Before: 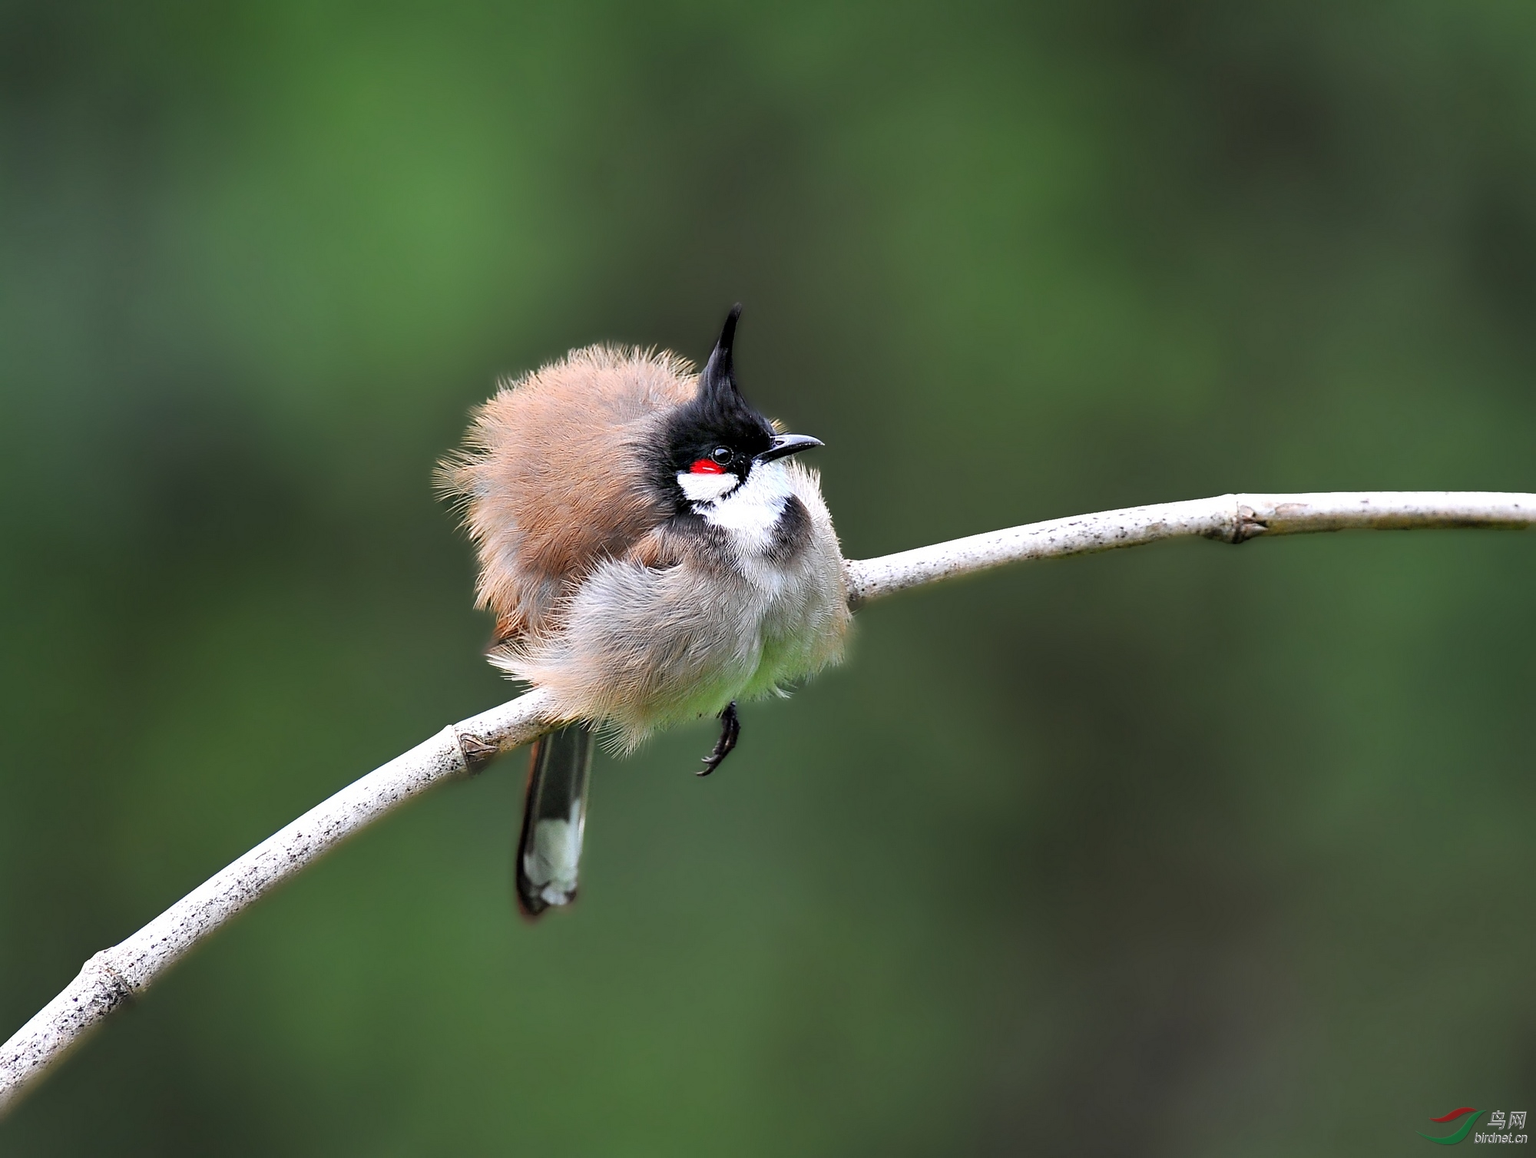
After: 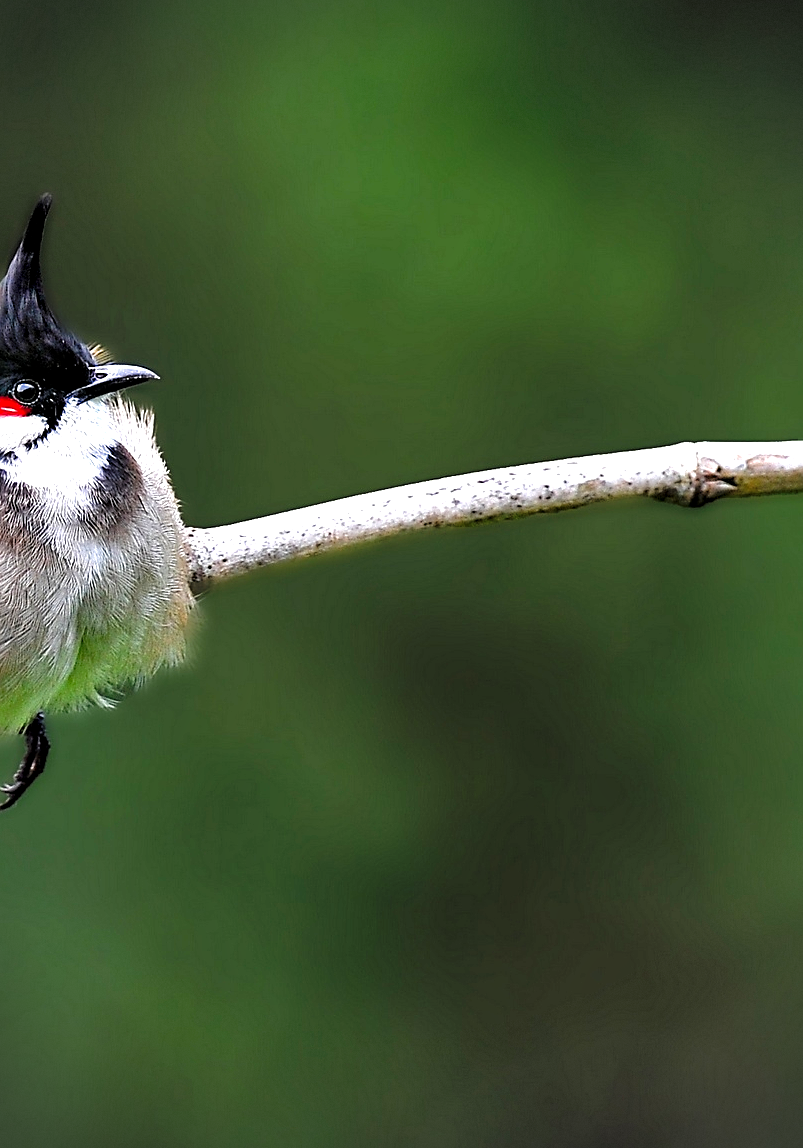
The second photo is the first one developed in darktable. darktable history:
local contrast: highlights 100%, shadows 100%, detail 120%, midtone range 0.2
tone curve: curves: ch0 [(0, 0) (0.003, 0.002) (0.011, 0.006) (0.025, 0.014) (0.044, 0.025) (0.069, 0.039) (0.1, 0.056) (0.136, 0.082) (0.177, 0.116) (0.224, 0.163) (0.277, 0.233) (0.335, 0.311) (0.399, 0.396) (0.468, 0.488) (0.543, 0.588) (0.623, 0.695) (0.709, 0.809) (0.801, 0.912) (0.898, 0.997) (1, 1)], preserve colors none
vignetting: dithering 8-bit output, unbound false
crop: left 45.721%, top 13.393%, right 14.118%, bottom 10.01%
sharpen: on, module defaults
haze removal: compatibility mode true, adaptive false
shadows and highlights: on, module defaults
